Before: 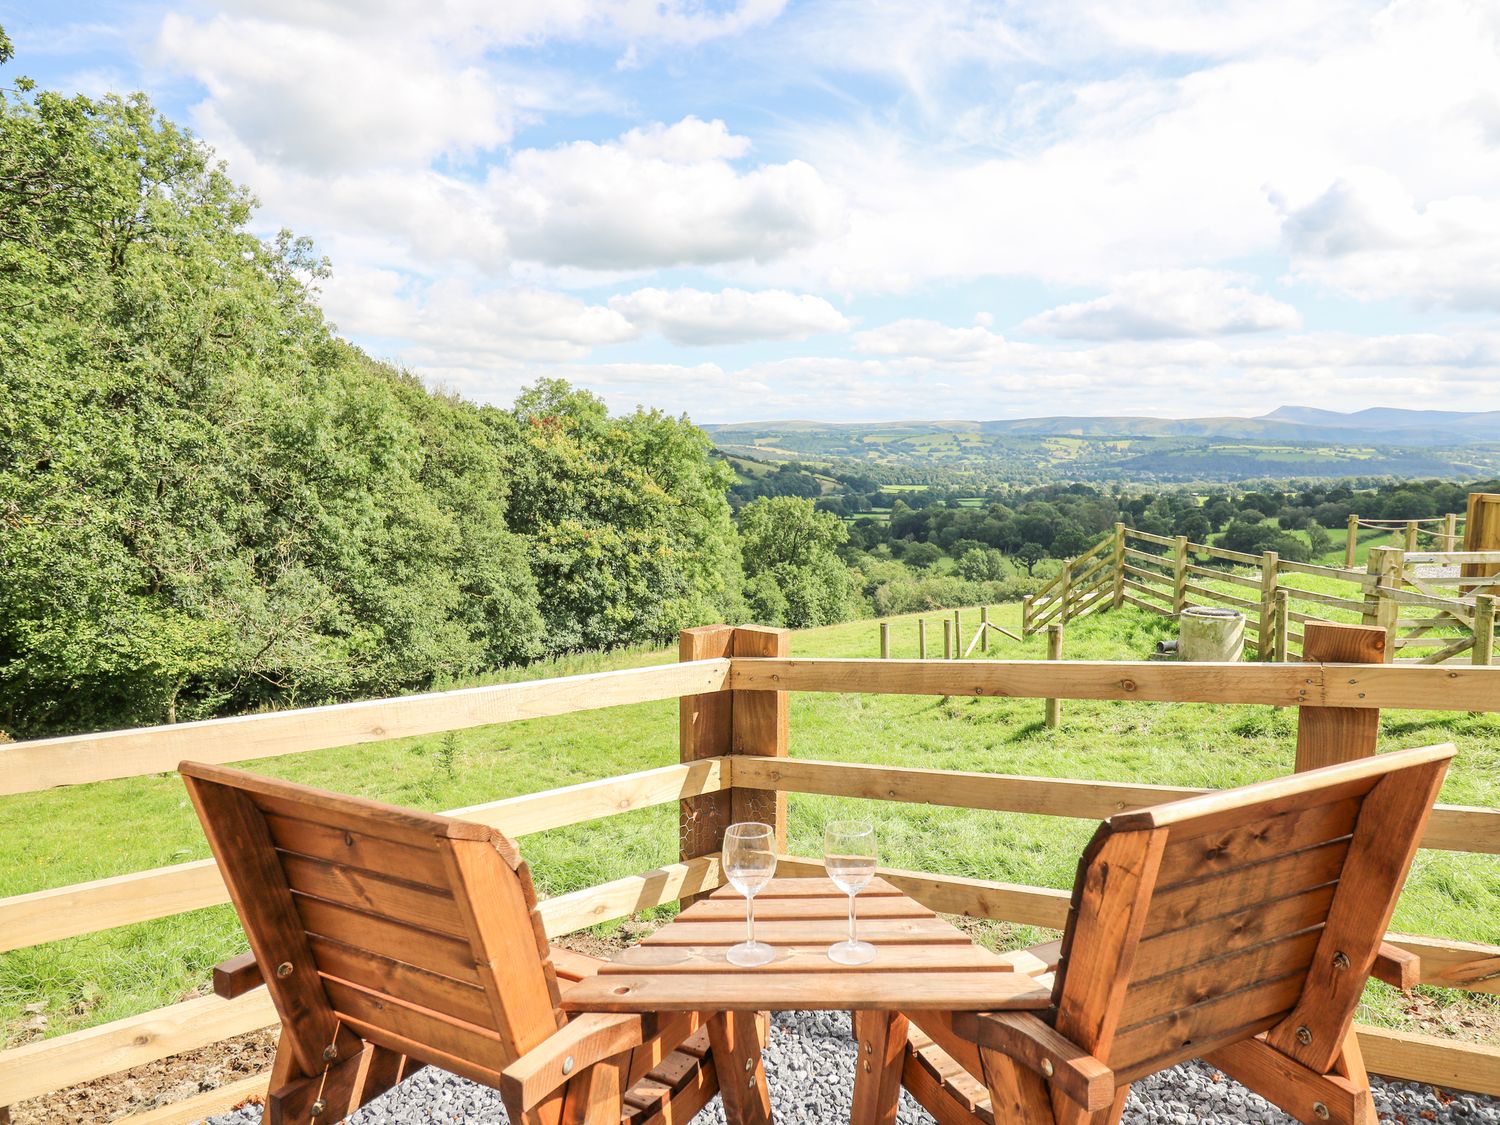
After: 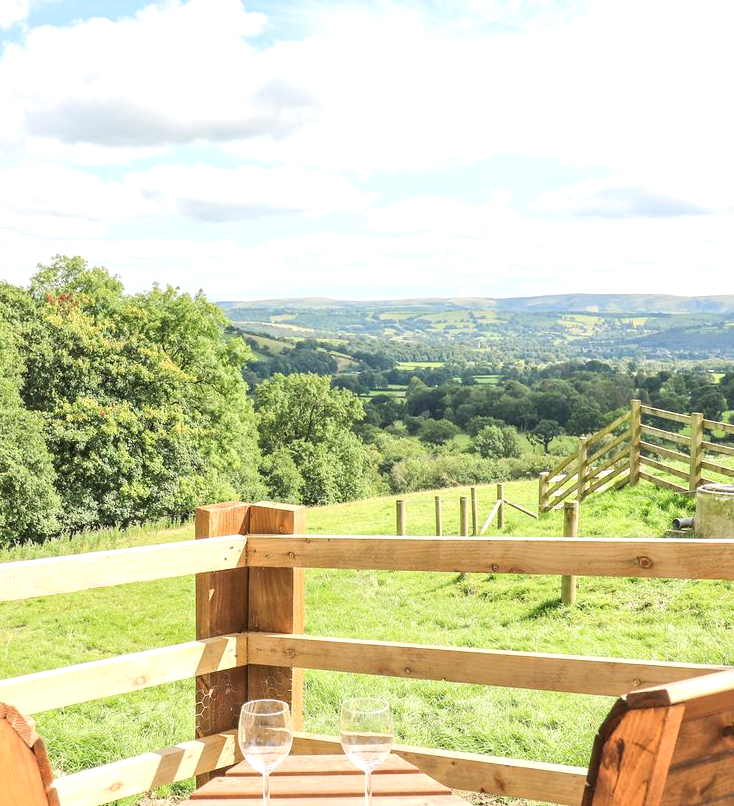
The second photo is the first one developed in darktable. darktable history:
crop: left 32.296%, top 10.988%, right 18.76%, bottom 17.331%
exposure: exposure 0.294 EV, compensate exposure bias true, compensate highlight preservation false
